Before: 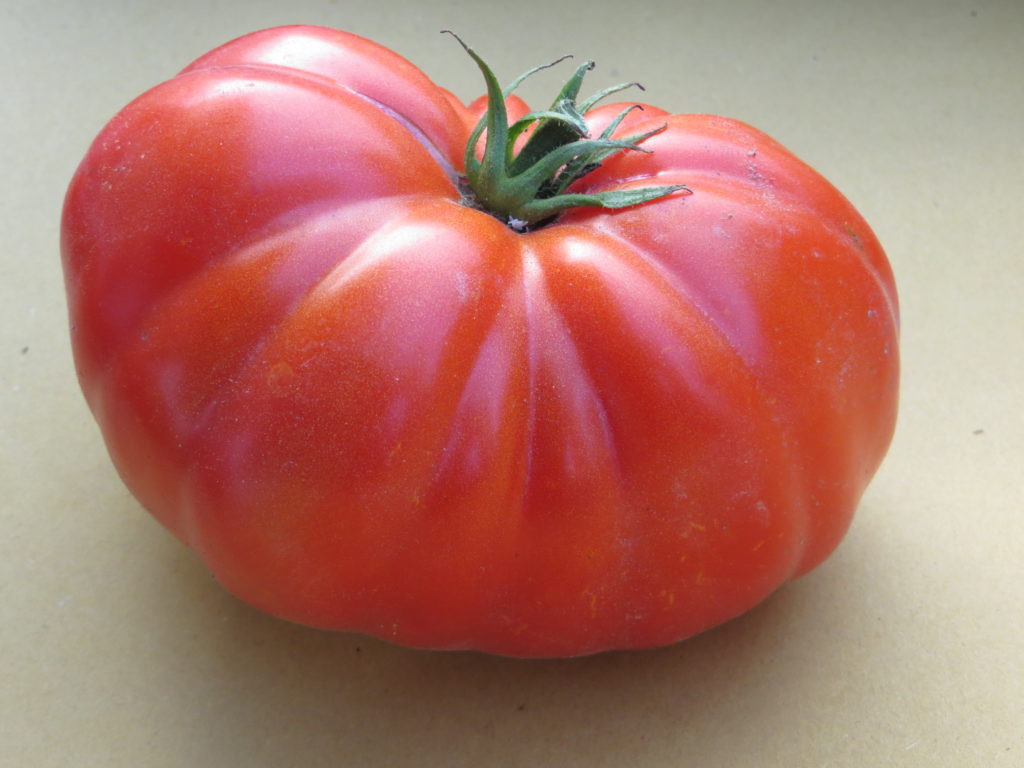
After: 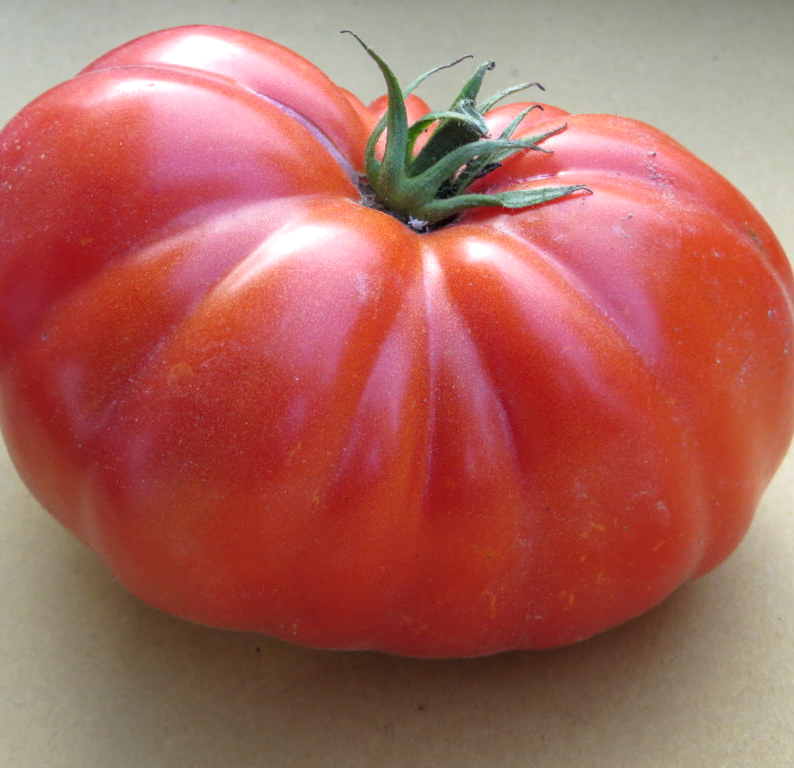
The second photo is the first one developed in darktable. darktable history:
crop: left 9.844%, right 12.554%
local contrast: on, module defaults
